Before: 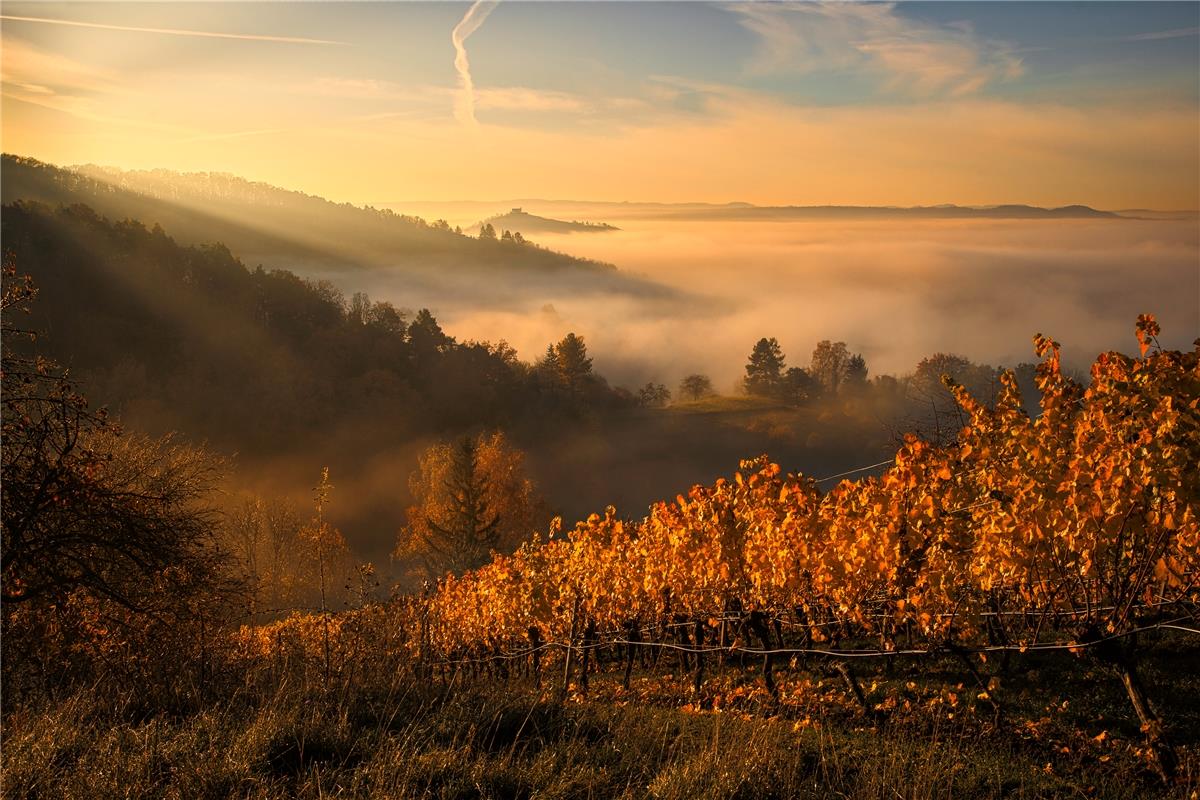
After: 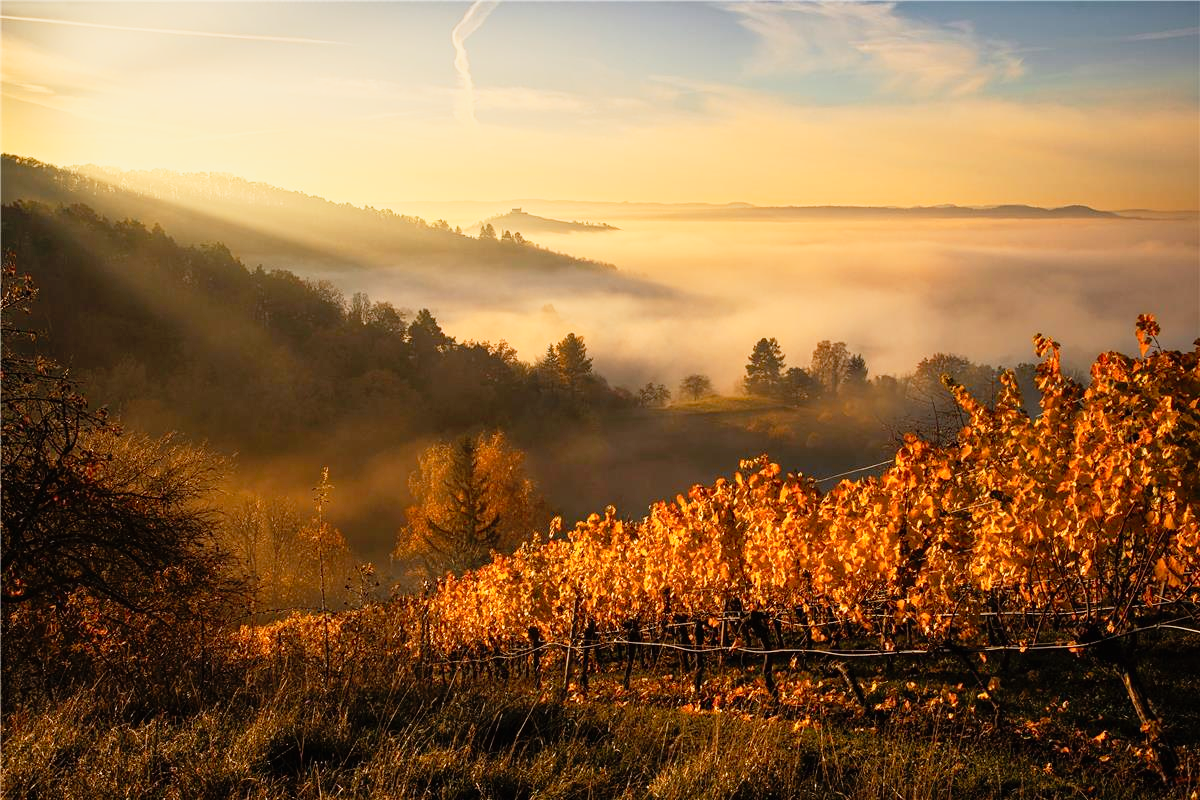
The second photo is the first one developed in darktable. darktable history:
tone curve: curves: ch0 [(0, 0.005) (0.103, 0.097) (0.18, 0.22) (0.378, 0.482) (0.504, 0.631) (0.663, 0.801) (0.834, 0.914) (1, 0.971)]; ch1 [(0, 0) (0.172, 0.123) (0.324, 0.253) (0.396, 0.388) (0.478, 0.461) (0.499, 0.498) (0.522, 0.528) (0.604, 0.692) (0.704, 0.818) (1, 1)]; ch2 [(0, 0) (0.411, 0.424) (0.496, 0.5) (0.515, 0.519) (0.555, 0.585) (0.628, 0.703) (1, 1)], preserve colors none
